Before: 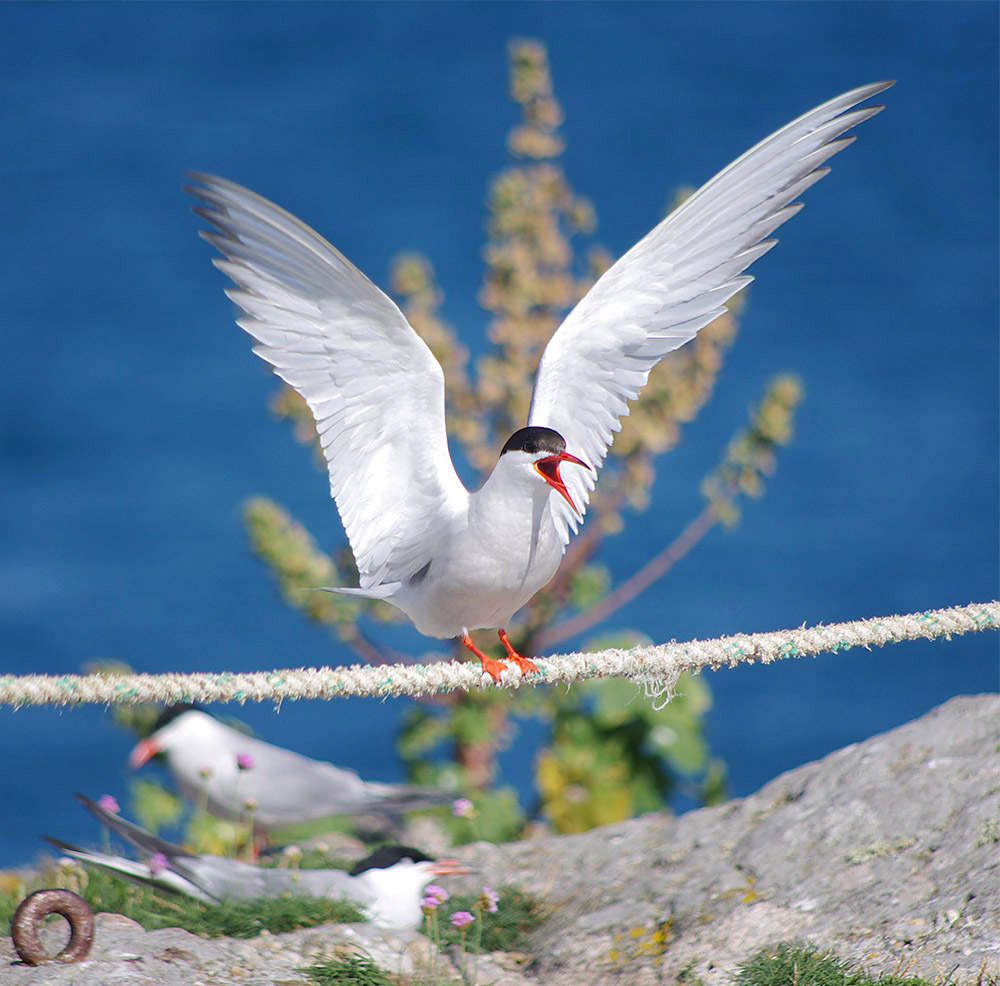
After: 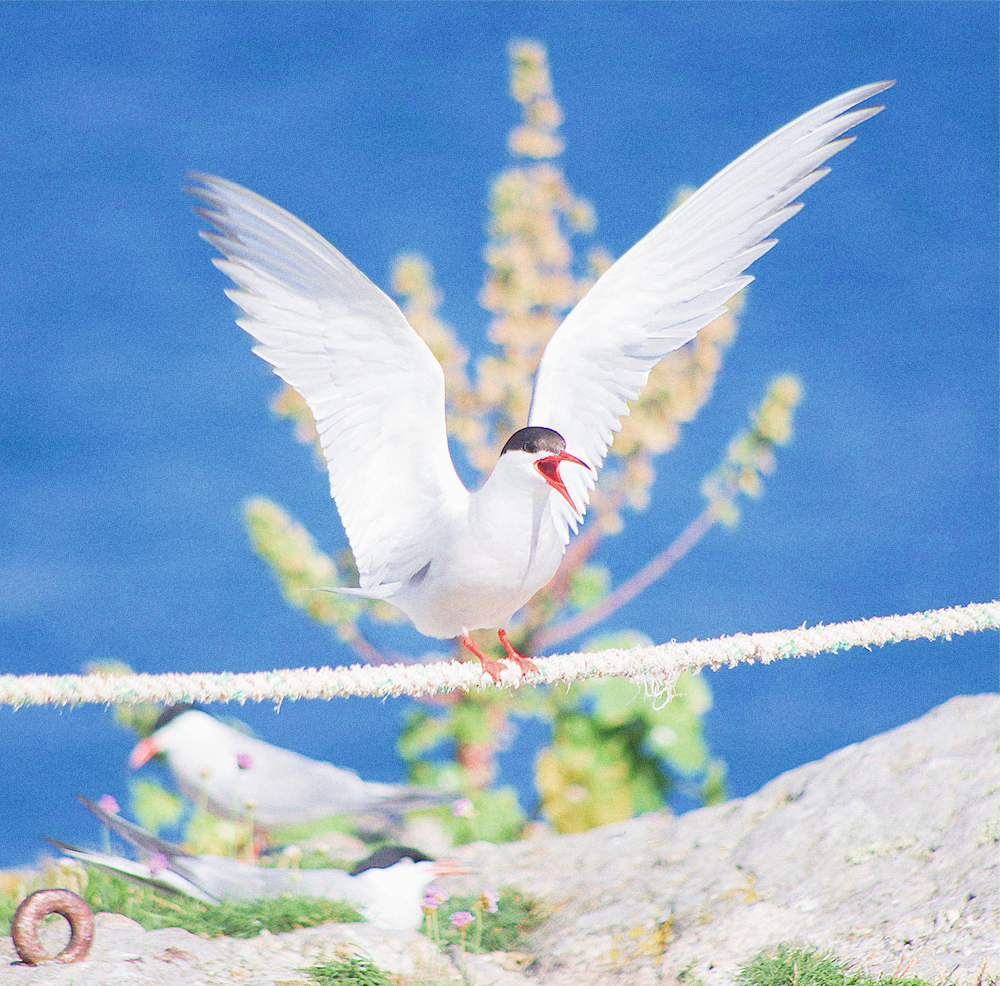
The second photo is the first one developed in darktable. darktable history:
filmic rgb: middle gray luminance 4.29%, black relative exposure -13 EV, white relative exposure 5 EV, threshold 6 EV, target black luminance 0%, hardness 5.19, latitude 59.69%, contrast 0.767, highlights saturation mix 5%, shadows ↔ highlights balance 25.95%, add noise in highlights 0, color science v3 (2019), use custom middle-gray values true, iterations of high-quality reconstruction 0, contrast in highlights soft, enable highlight reconstruction true
grain: on, module defaults
